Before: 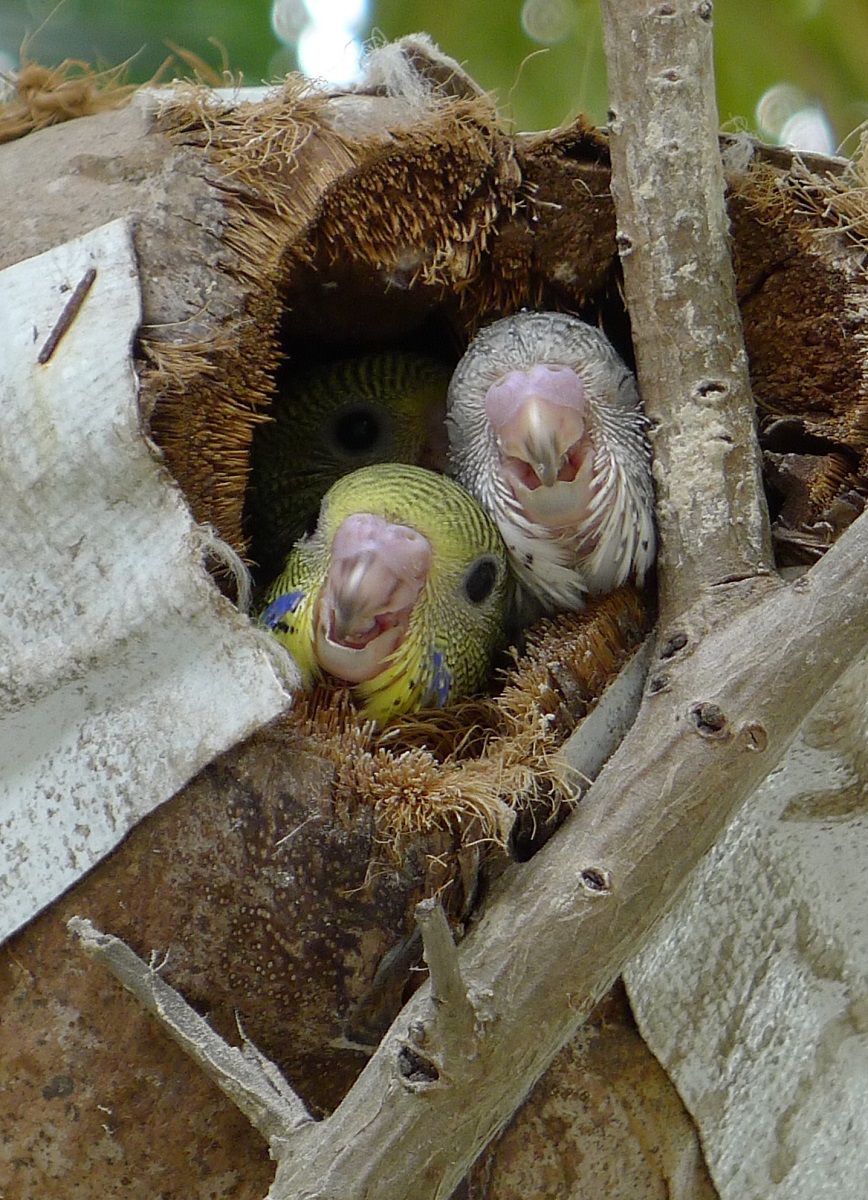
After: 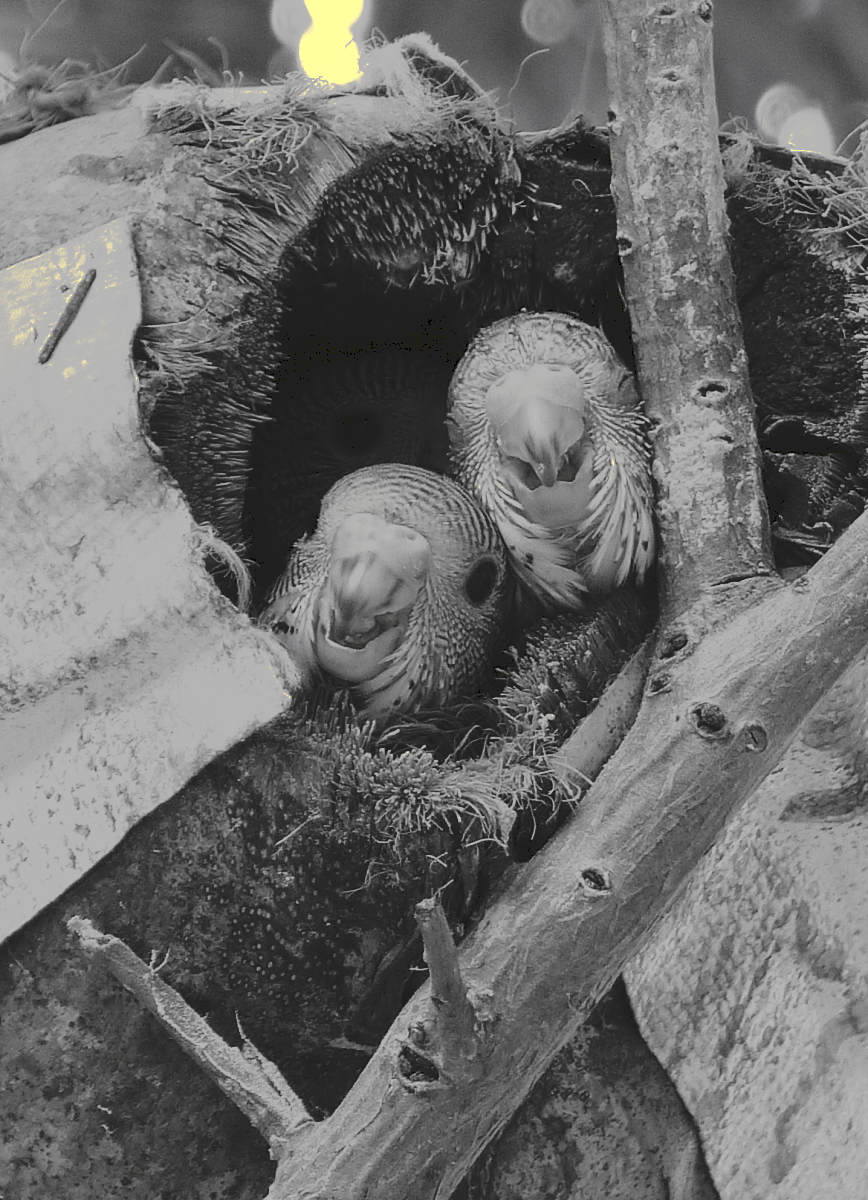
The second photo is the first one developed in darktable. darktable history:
tone curve: curves: ch0 [(0, 0) (0.003, 0.118) (0.011, 0.118) (0.025, 0.122) (0.044, 0.131) (0.069, 0.142) (0.1, 0.155) (0.136, 0.168) (0.177, 0.183) (0.224, 0.216) (0.277, 0.265) (0.335, 0.337) (0.399, 0.415) (0.468, 0.506) (0.543, 0.586) (0.623, 0.665) (0.709, 0.716) (0.801, 0.737) (0.898, 0.744) (1, 1)], preserve colors none
color look up table: target L [100, 81.69, 69.98, 78.8, 75.88, 68.49, 64.74, 56.71, 49.64, 43.73, 44, 23.52, 5.464, 205.38, 72.94, 75.88, 63.22, 67.74, 61.32, 62.46, 45.36, 38.52, 25.76, 100, 100, 81.69, 77.34, 64.74, 100, 67.74, 53.19, 65.49, 69.98, 81.69, 65.11, 44.41, 29.73, 37.13, 35.44, 18.94, 11.76, 81.69, 84.56, 84.56, 72.94, 81.69, 65.49, 53.19, 36.15], target a [-1.815, -0.298, -0.105, -0.102, -0.302, -0.002, -0.001, 0, 0, 0.001, 0, 0, -0.001, 0.001, -0.104, -0.302, -0.001, -0.002, 0, -0.001, 0.001, 0.001, 0, -1.815, -1.815, -0.298, -0.103, -0.001, -1.815, -0.002, 0, -0.001, -0.105, -0.298, 0, 0, 0, 0.001, 0.001, -0.128, 0, -0.298, -0.296, -0.296, -0.104, -0.298, -0.001, 0, 0], target b [25.41, 3.751, 1.302, 1.269, 3.813, 0.019, 0.018, 0.001, 0.001, -0.004, -0.004, -0.003, 0.007, -0.004, 1.291, 3.813, 0.018, 0.019, 0.001, 0.001, -0.004, -0.004, 0, 25.41, 25.41, 3.751, 1.273, 0.018, 25.41, 0.019, 0.001, 0.001, 1.302, 3.751, 0.001, 0.001, 0, -0.004, -0.004, 1.618, 0.001, 3.751, 3.724, 3.724, 1.291, 3.751, 0.001, 0.001, 0], num patches 49
